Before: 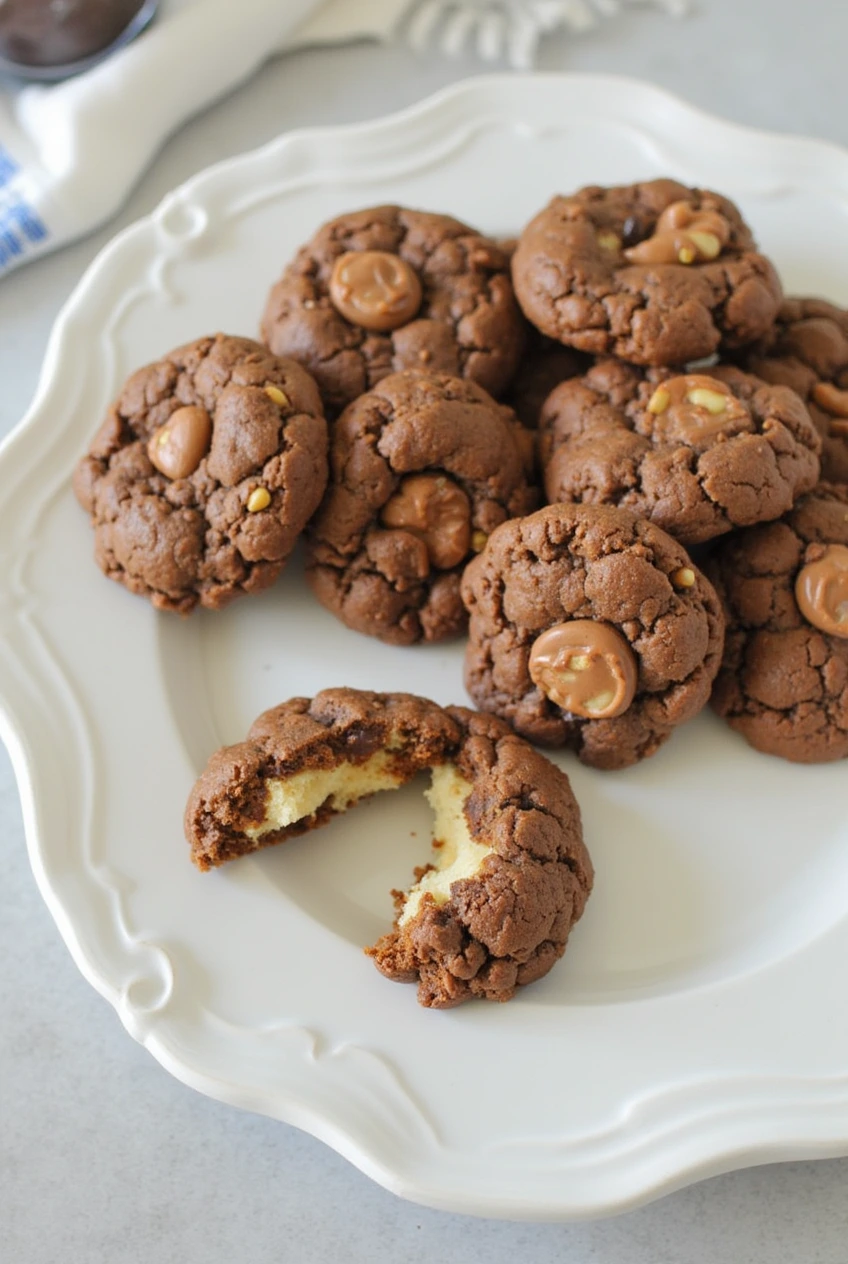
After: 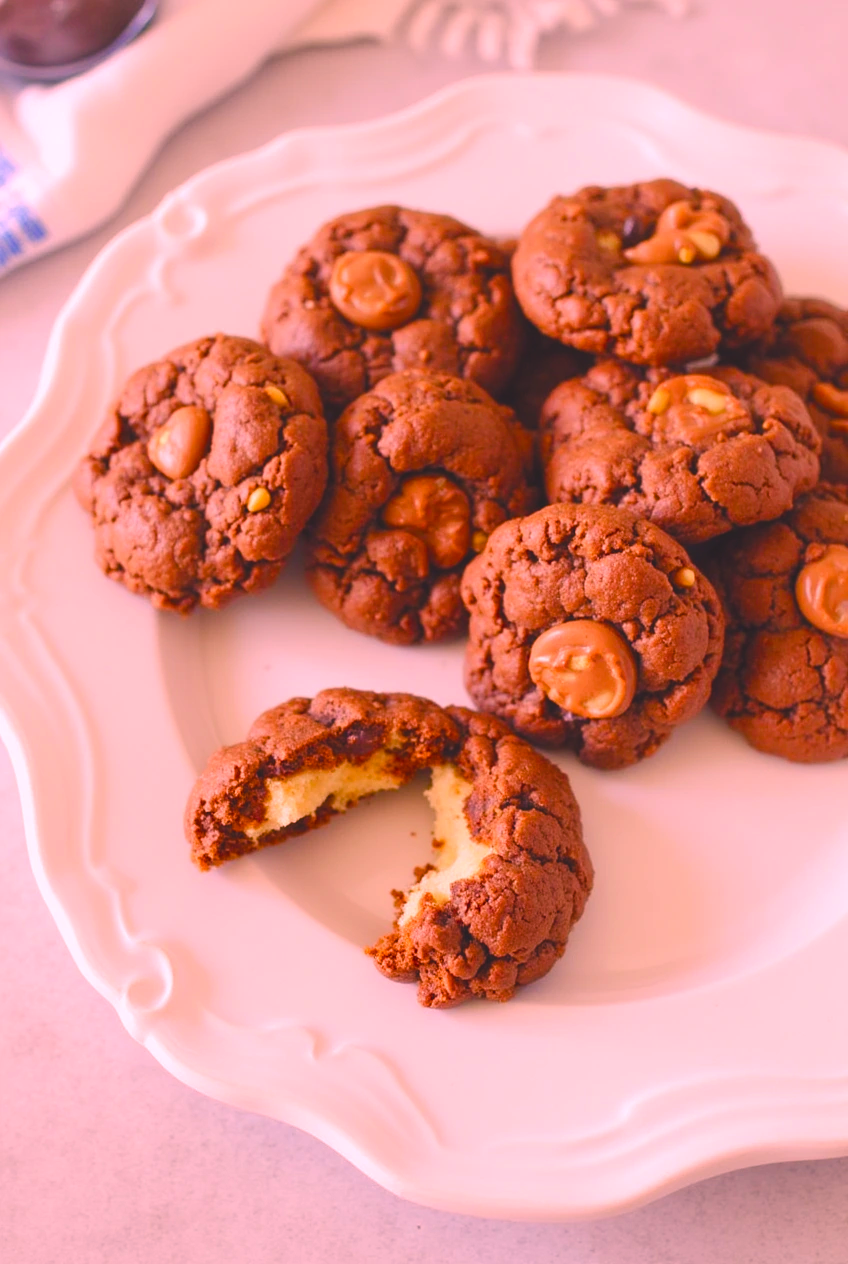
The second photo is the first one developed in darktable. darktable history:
white balance: red 1.188, blue 1.11
color balance rgb: shadows lift › chroma 3%, shadows lift › hue 280.8°, power › hue 330°, highlights gain › chroma 3%, highlights gain › hue 75.6°, global offset › luminance 1.5%, perceptual saturation grading › global saturation 20%, perceptual saturation grading › highlights -25%, perceptual saturation grading › shadows 50%, global vibrance 30%
color correction: highlights a* 12.23, highlights b* 5.41
